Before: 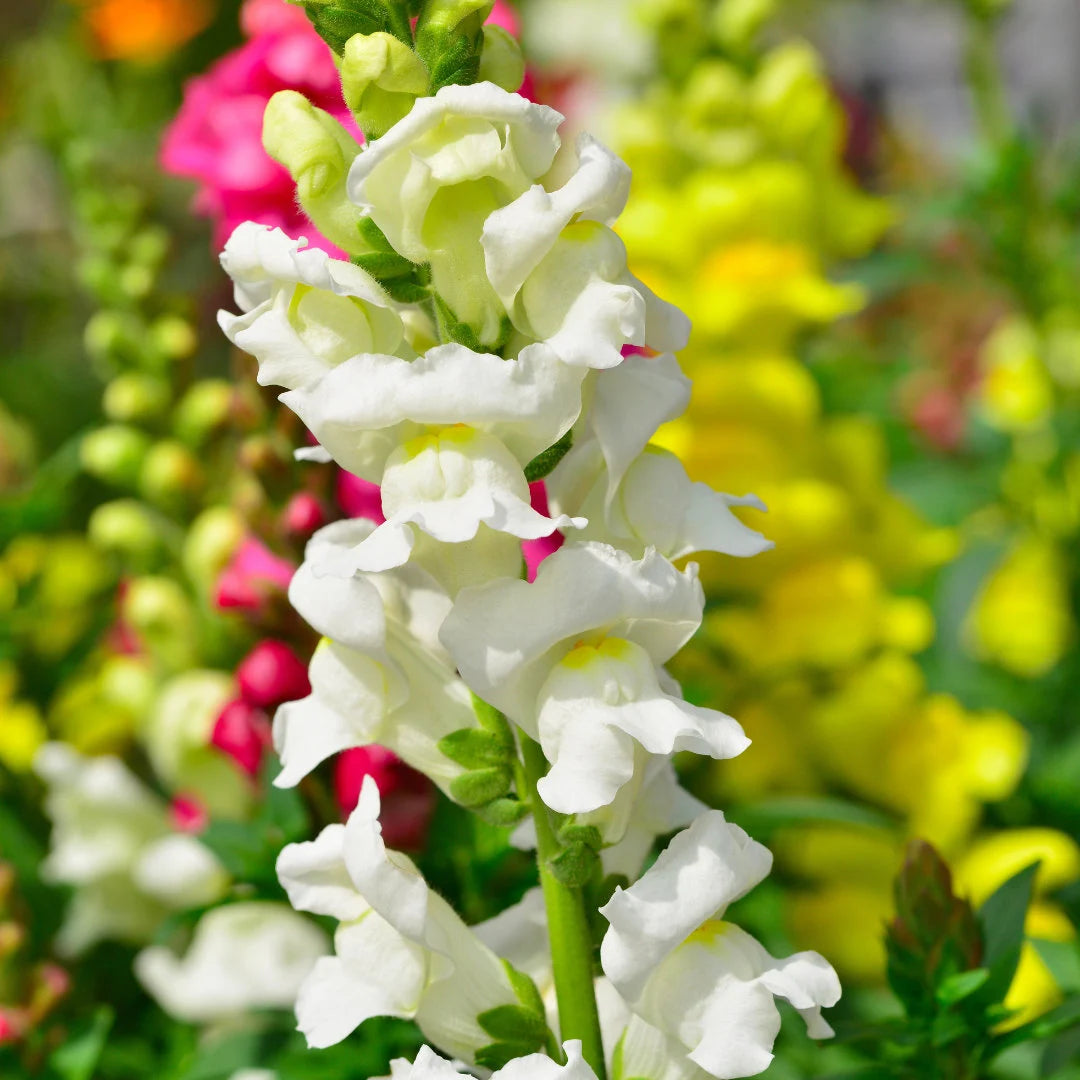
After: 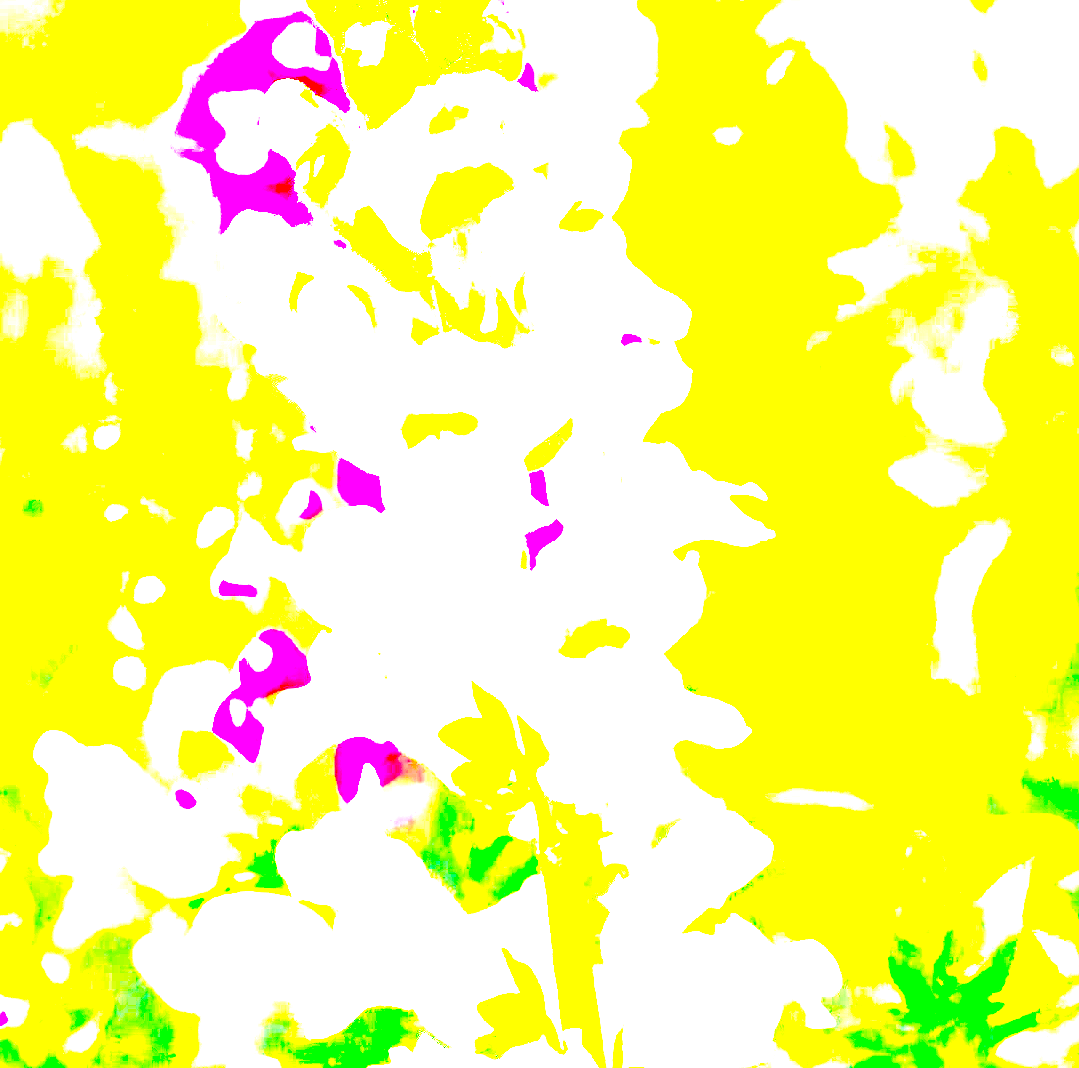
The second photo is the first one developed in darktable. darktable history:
exposure: exposure 8 EV, compensate highlight preservation false
crop: top 1.049%, right 0.001%
contrast brightness saturation: contrast 0.14
local contrast: mode bilateral grid, contrast 20, coarseness 50, detail 120%, midtone range 0.2
